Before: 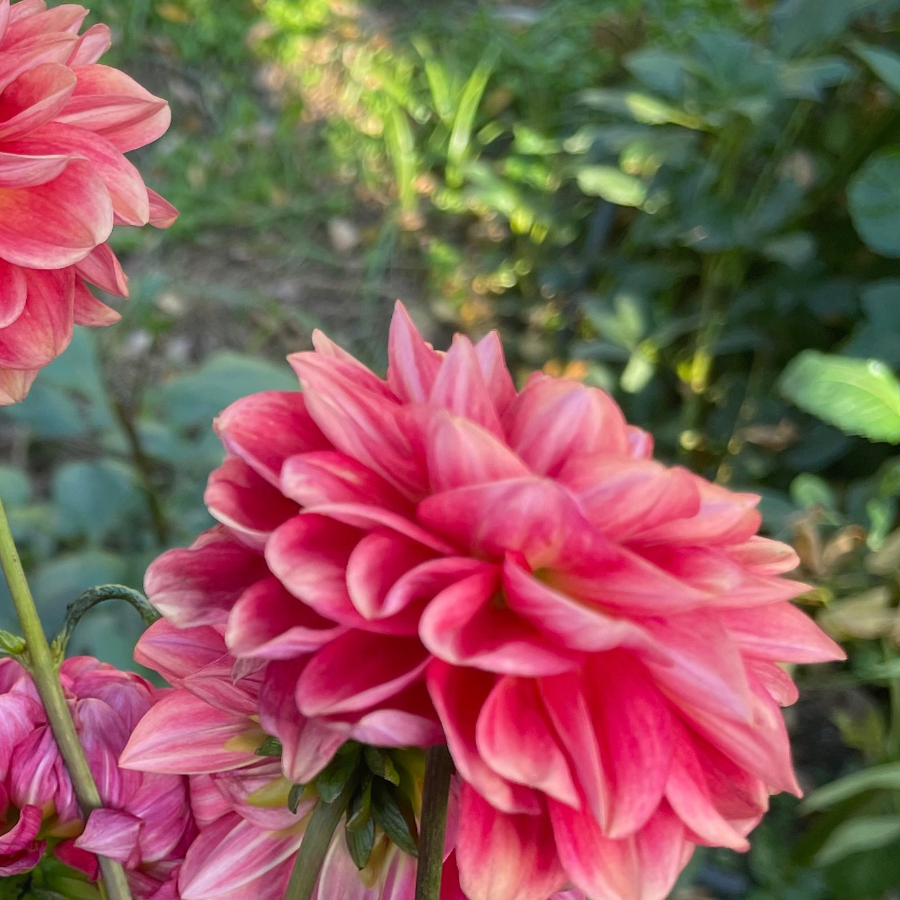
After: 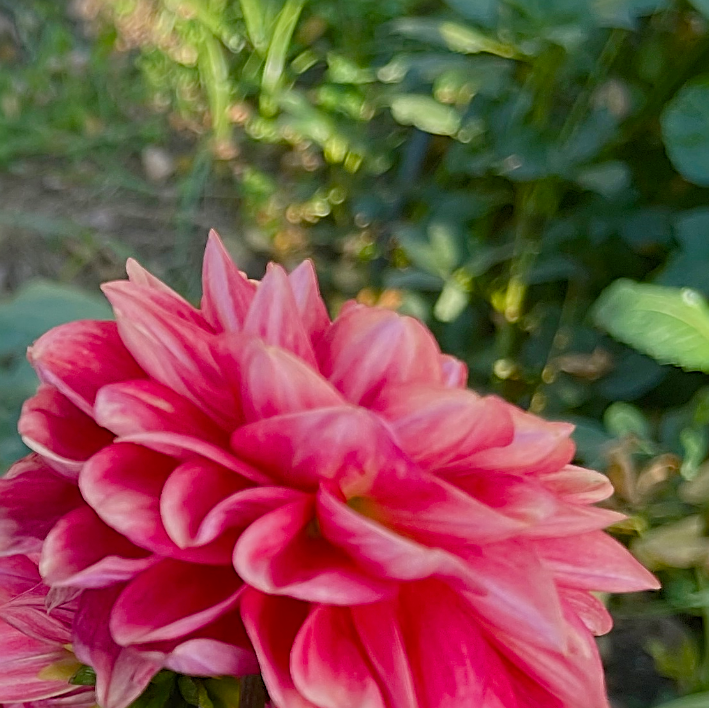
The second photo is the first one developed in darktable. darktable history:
crop and rotate: left 20.74%, top 7.912%, right 0.375%, bottom 13.378%
contrast brightness saturation: saturation -0.05
exposure: exposure -0.242 EV, compensate highlight preservation false
sharpen: radius 2.584, amount 0.688
color balance rgb: shadows lift › chroma 1%, shadows lift › hue 113°, highlights gain › chroma 0.2%, highlights gain › hue 333°, perceptual saturation grading › global saturation 20%, perceptual saturation grading › highlights -25%, perceptual saturation grading › shadows 25%, contrast -10%
